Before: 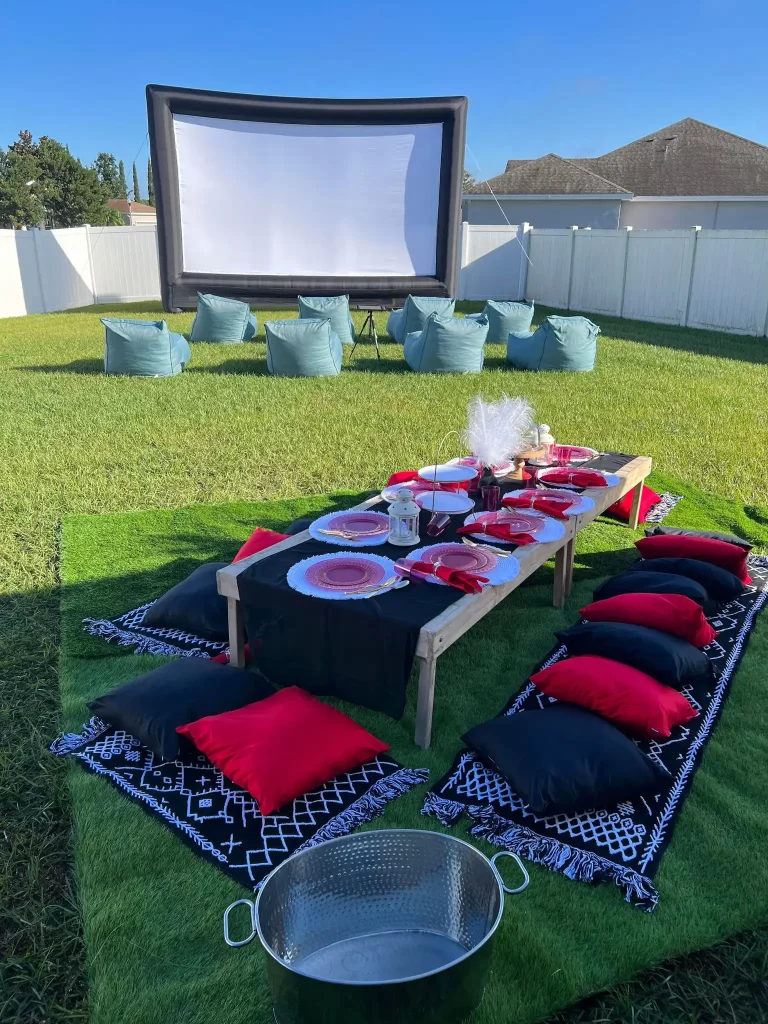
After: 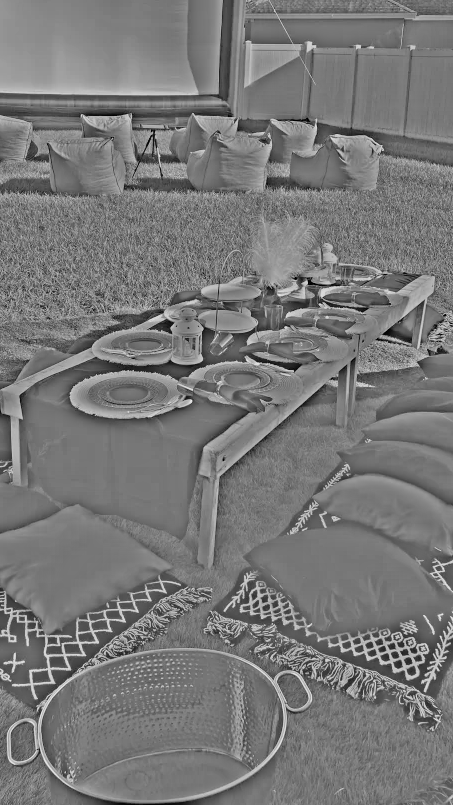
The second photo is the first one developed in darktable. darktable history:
haze removal: compatibility mode true, adaptive false
crop and rotate: left 28.256%, top 17.734%, right 12.656%, bottom 3.573%
highpass: sharpness 25.84%, contrast boost 14.94%
exposure: black level correction 0, exposure 1.1 EV, compensate highlight preservation false
filmic rgb: black relative exposure -5 EV, white relative exposure 3.5 EV, hardness 3.19, contrast 1.4, highlights saturation mix -50%
